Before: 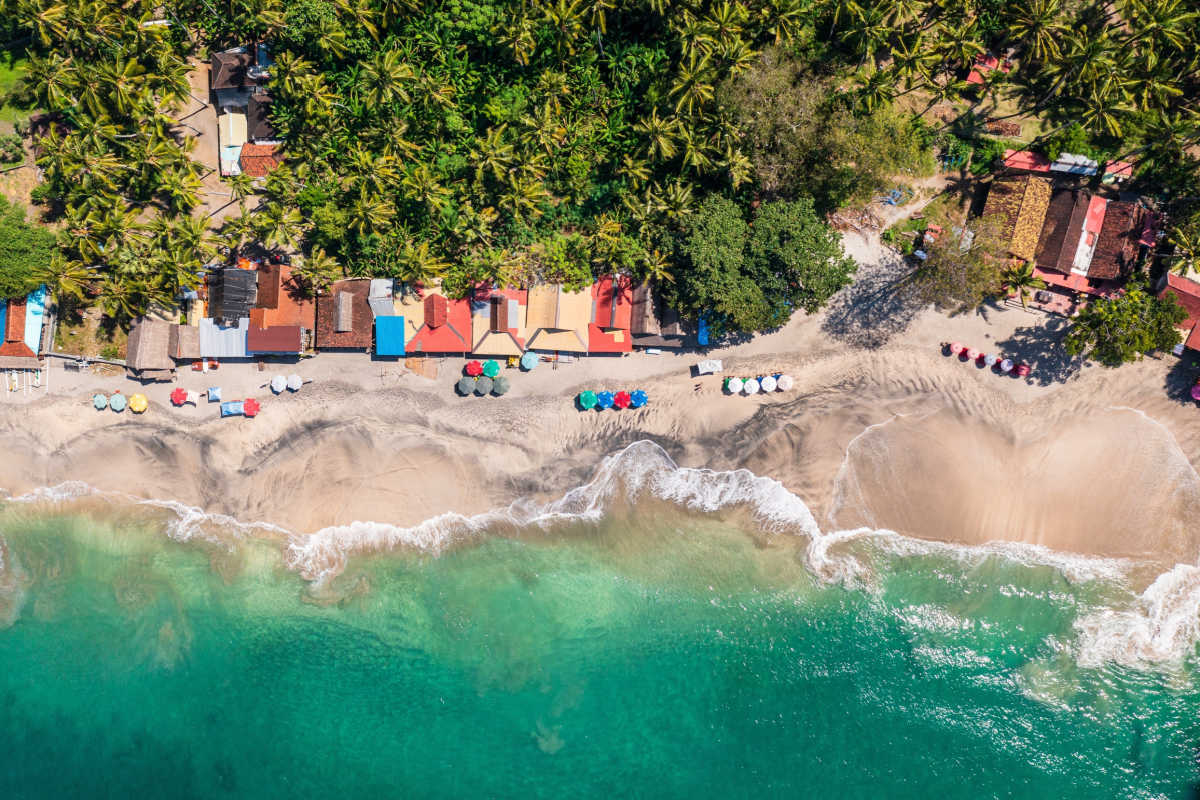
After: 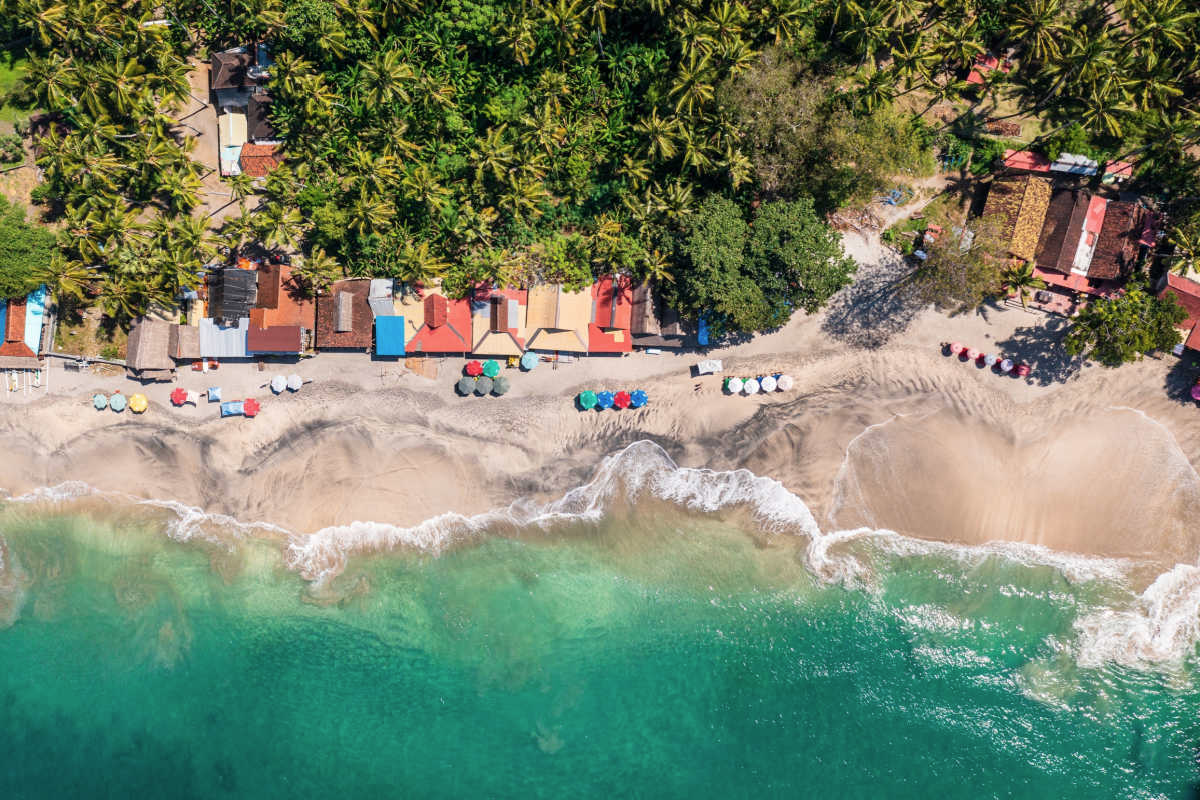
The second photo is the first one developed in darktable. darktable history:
contrast brightness saturation: contrast 0.005, saturation -0.07
